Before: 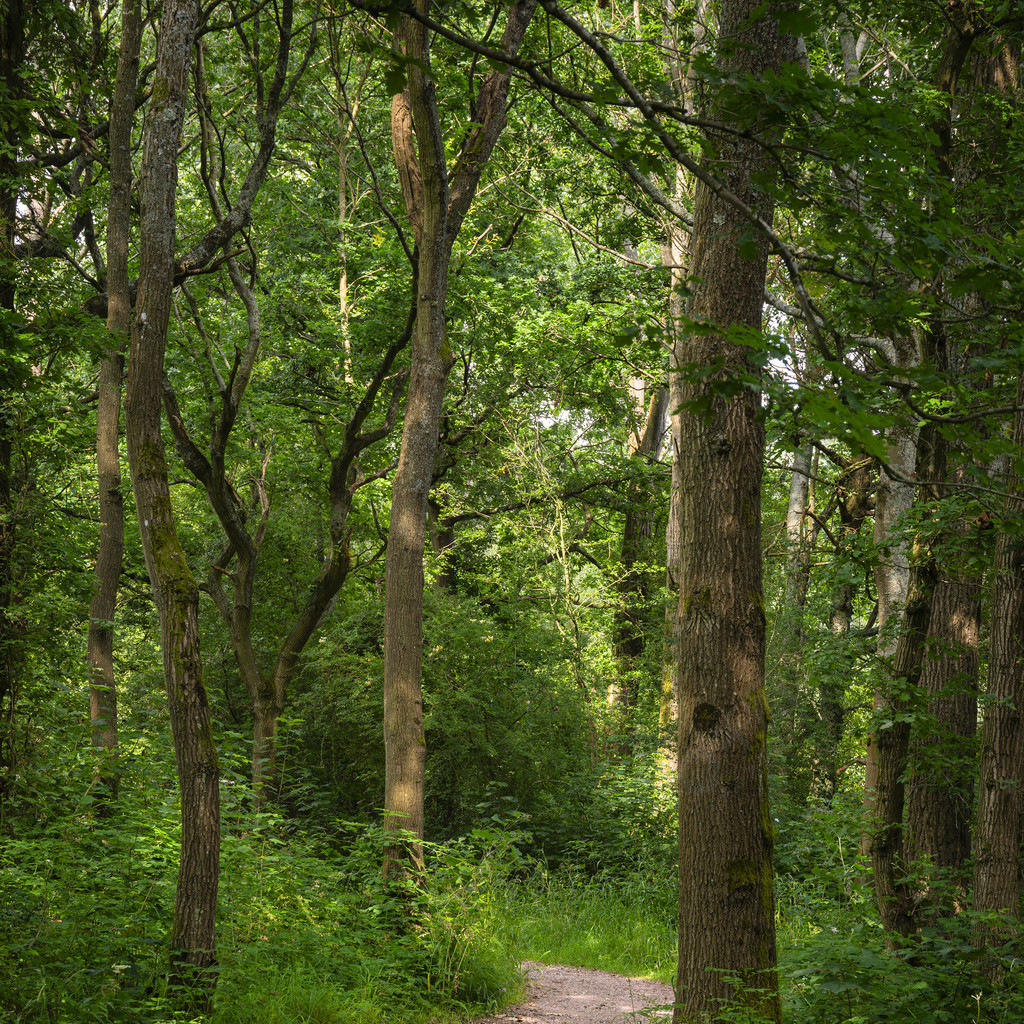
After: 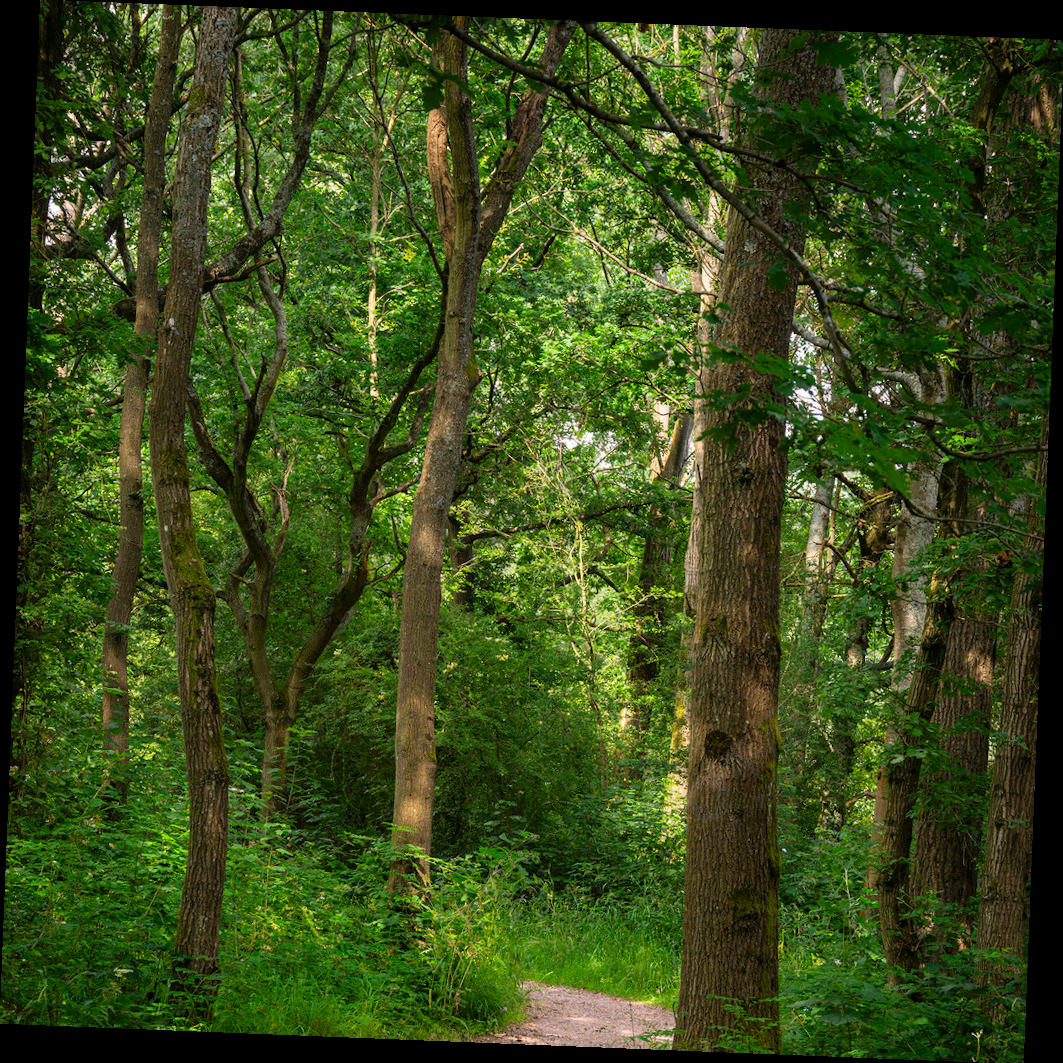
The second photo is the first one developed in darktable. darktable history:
white balance: emerald 1
rotate and perspective: rotation 2.27°, automatic cropping off
